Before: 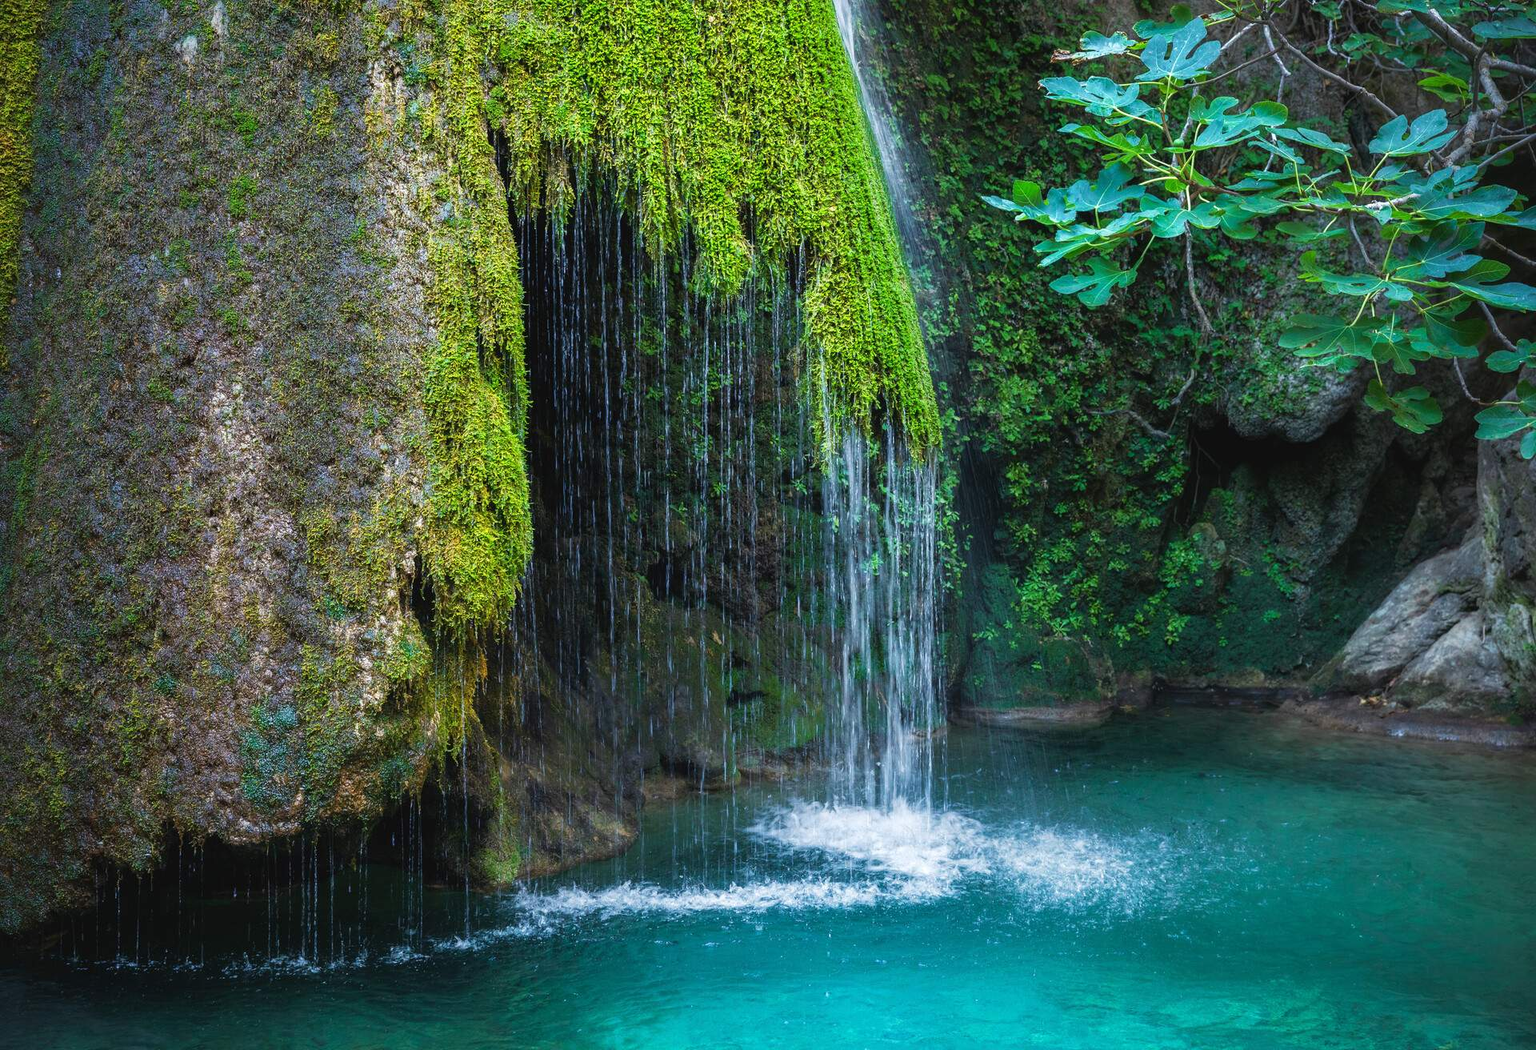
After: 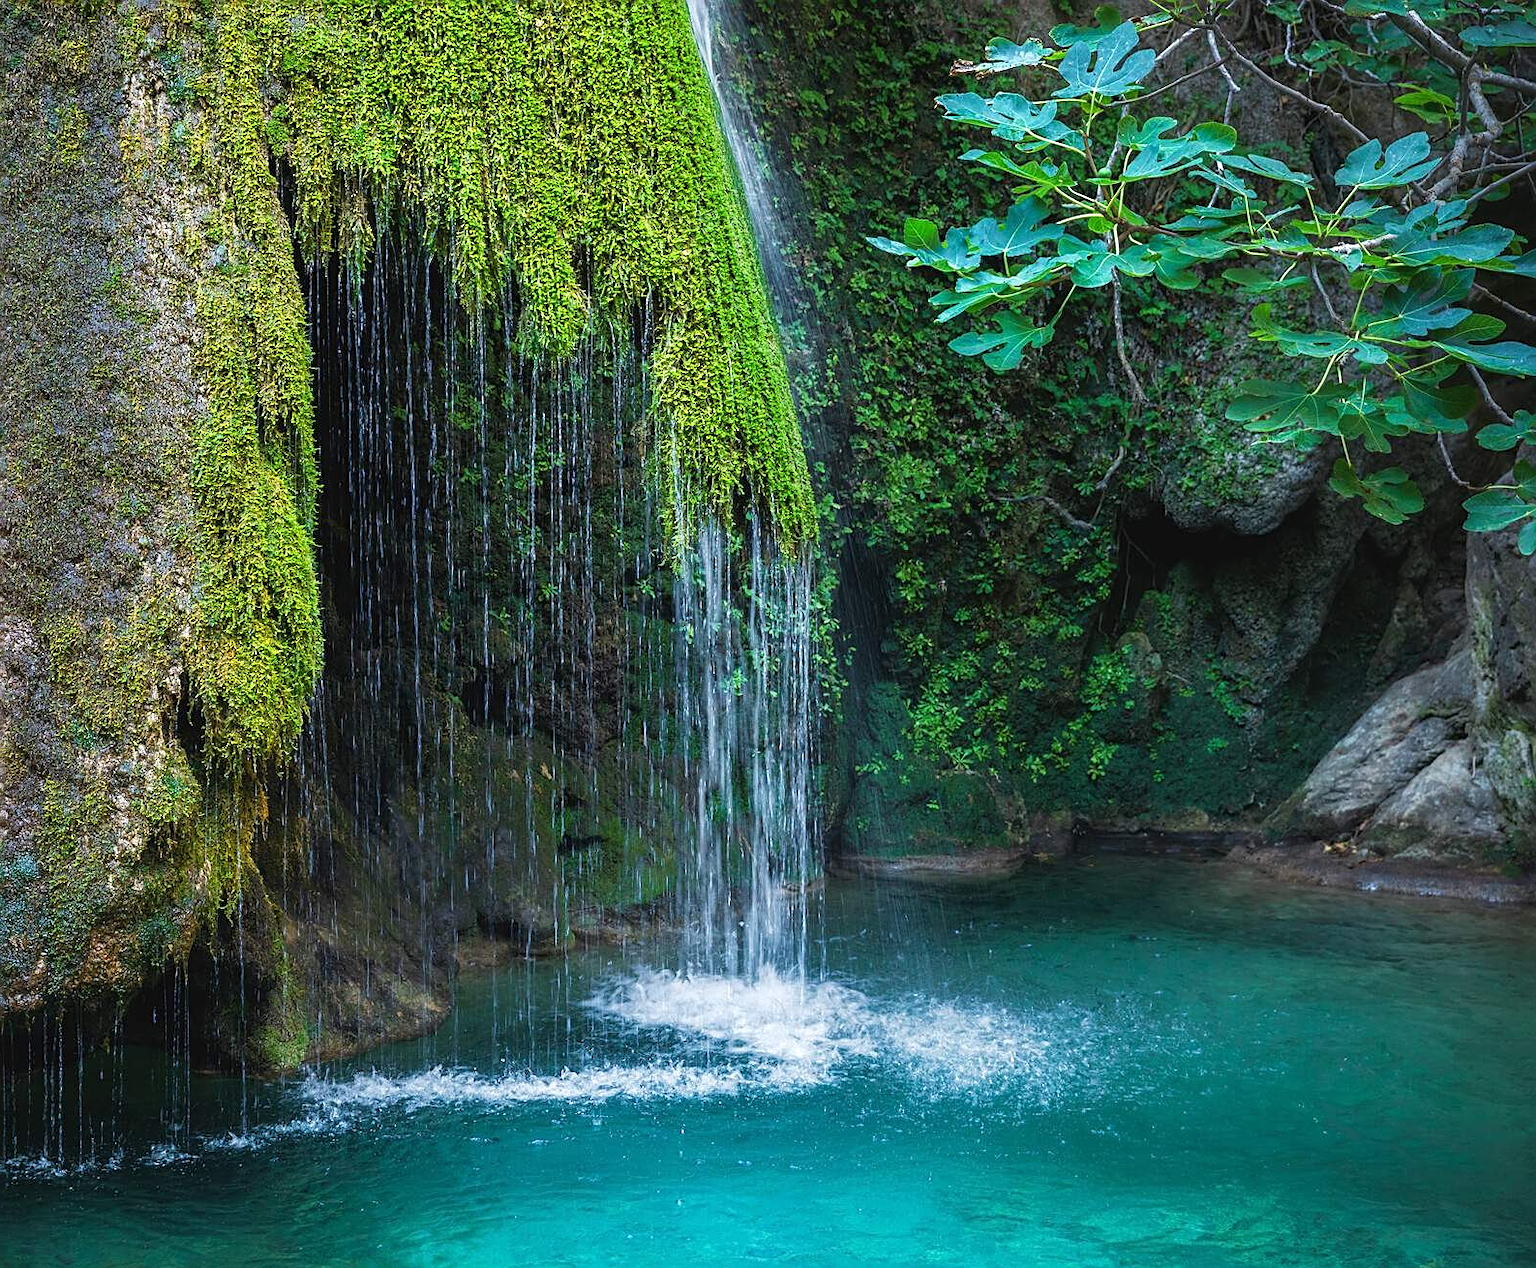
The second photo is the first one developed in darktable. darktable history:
sharpen: on, module defaults
crop: left 17.331%, bottom 0.018%
